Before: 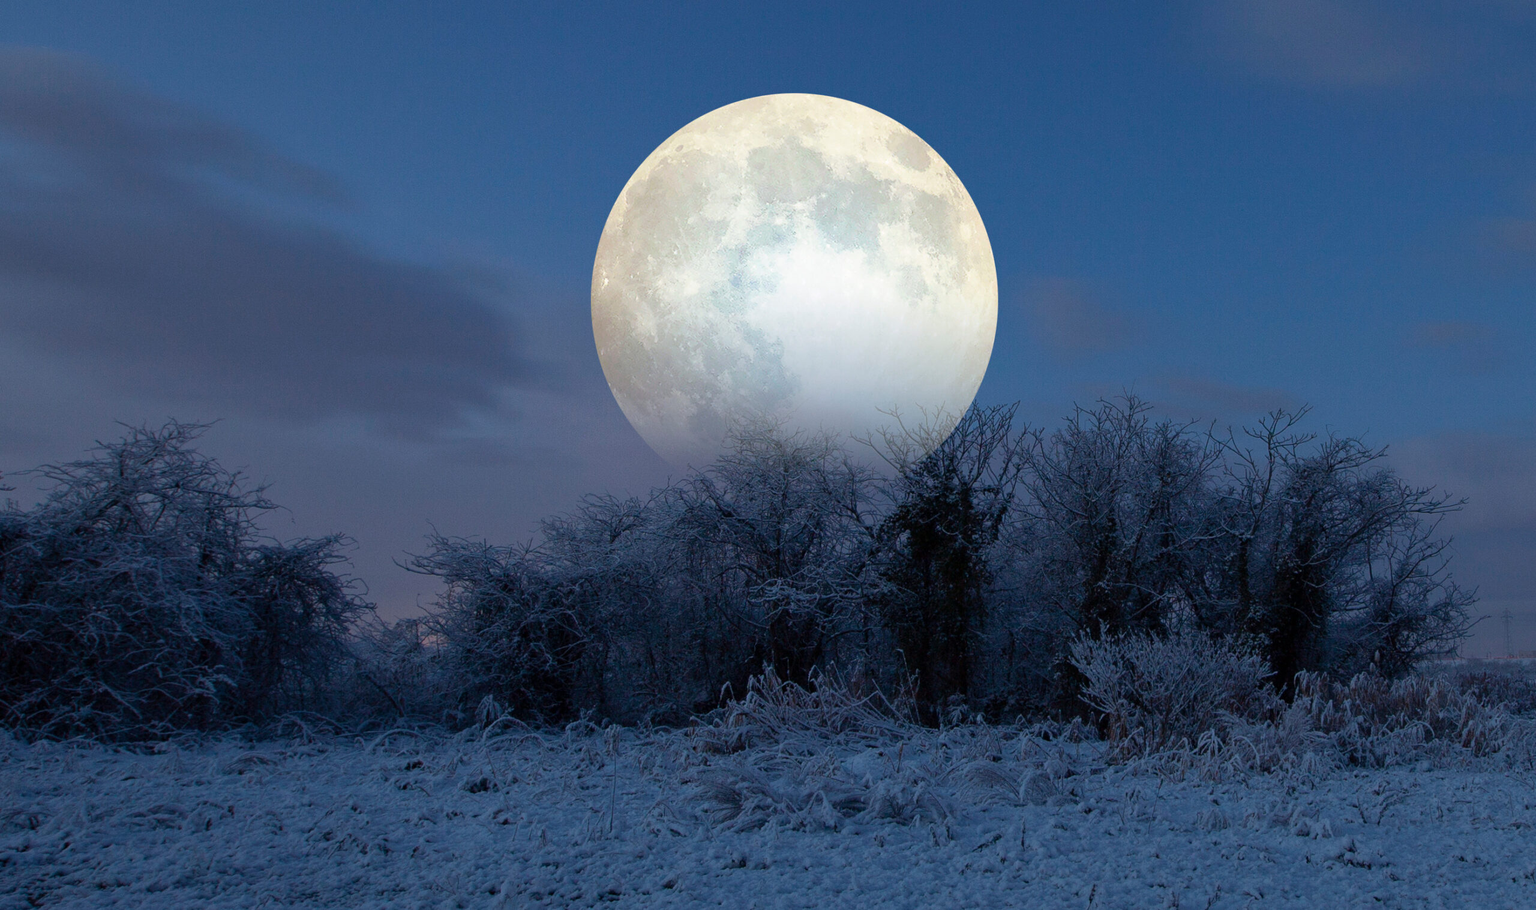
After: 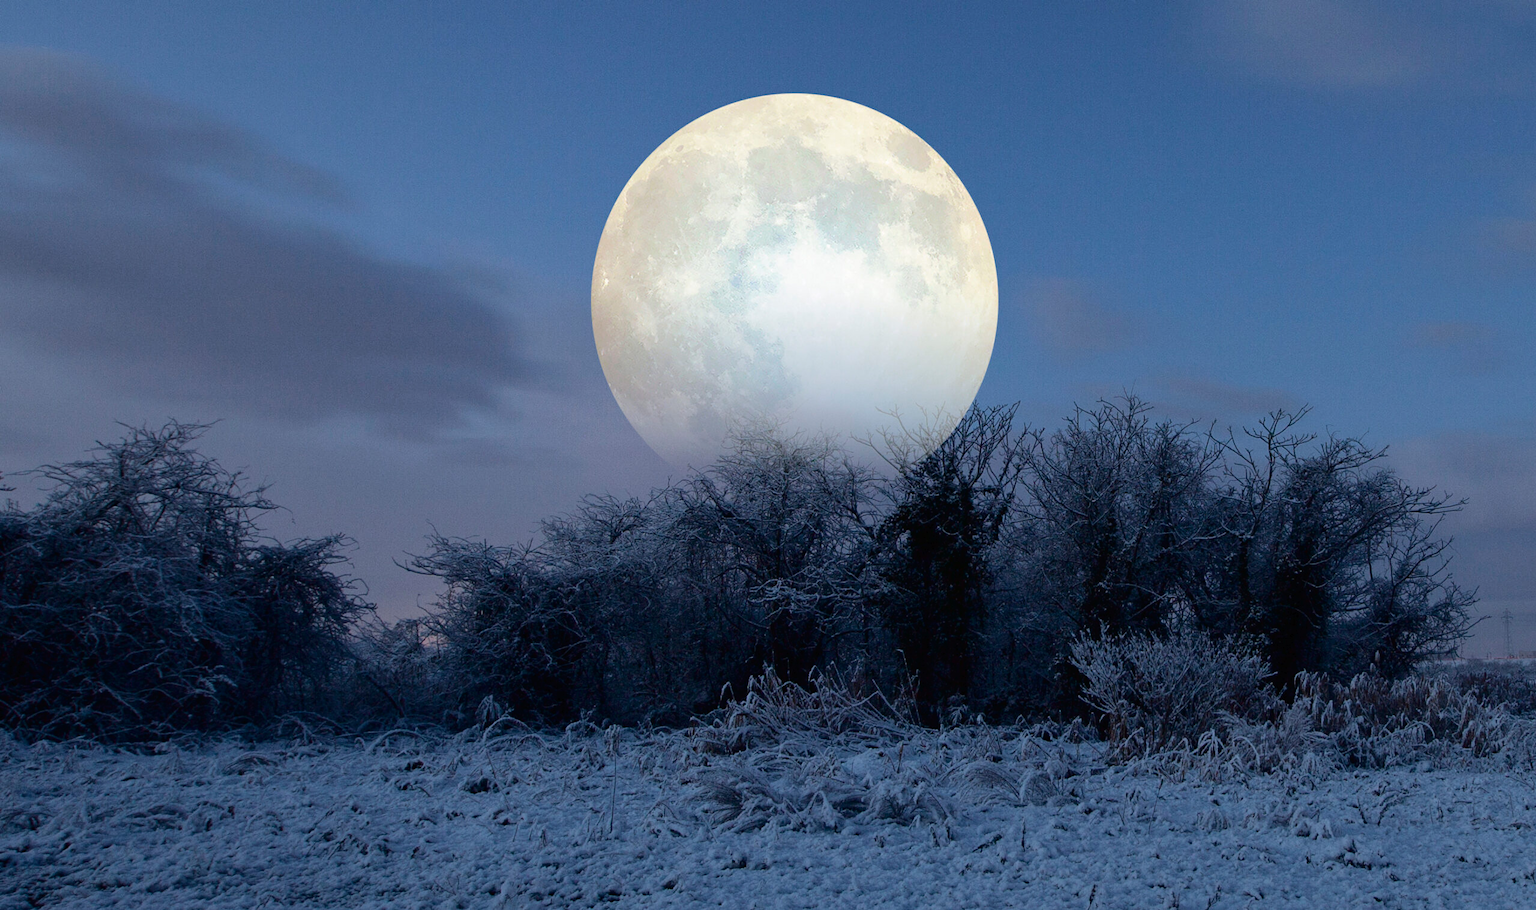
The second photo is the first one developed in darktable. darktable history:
tone curve: curves: ch0 [(0, 0) (0.003, 0.011) (0.011, 0.012) (0.025, 0.013) (0.044, 0.023) (0.069, 0.04) (0.1, 0.06) (0.136, 0.094) (0.177, 0.145) (0.224, 0.213) (0.277, 0.301) (0.335, 0.389) (0.399, 0.473) (0.468, 0.554) (0.543, 0.627) (0.623, 0.694) (0.709, 0.763) (0.801, 0.83) (0.898, 0.906) (1, 1)], color space Lab, independent channels, preserve colors none
